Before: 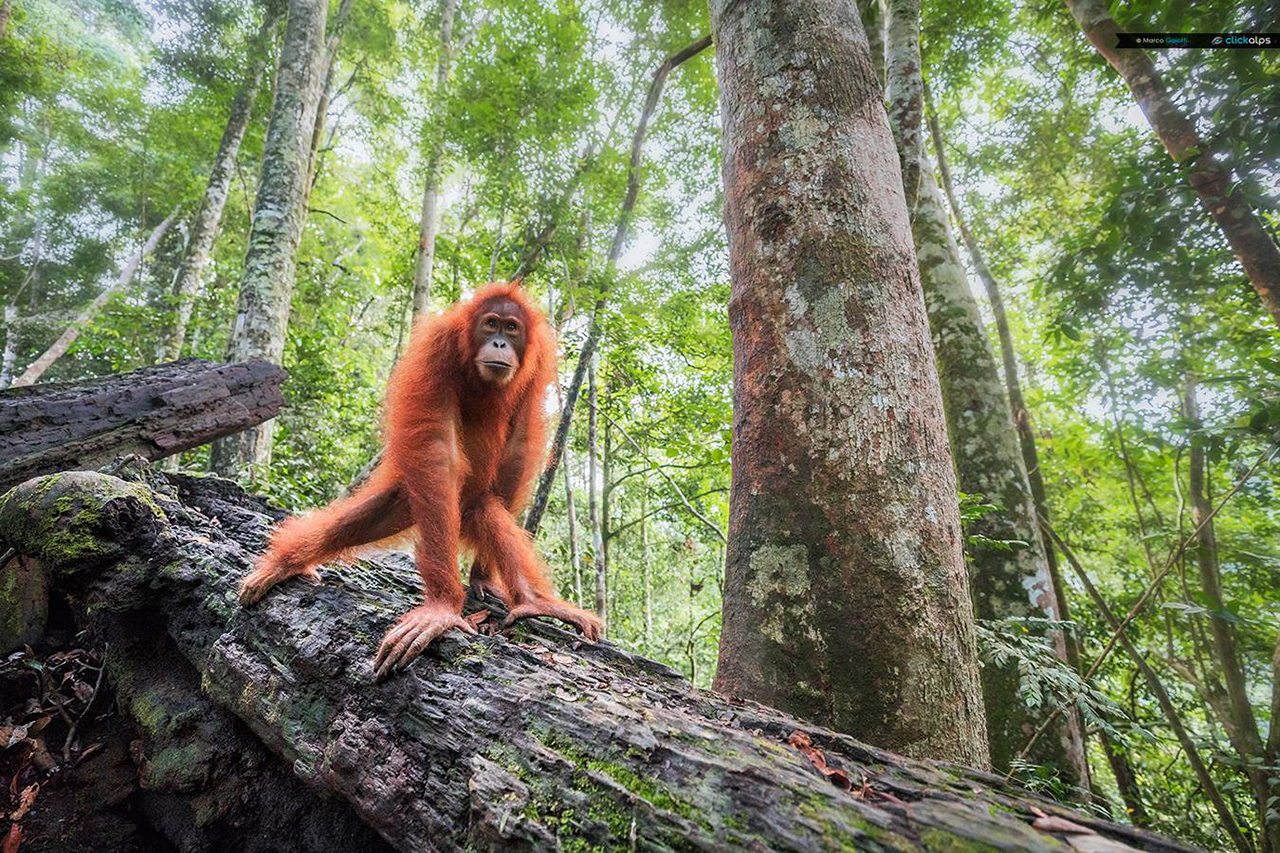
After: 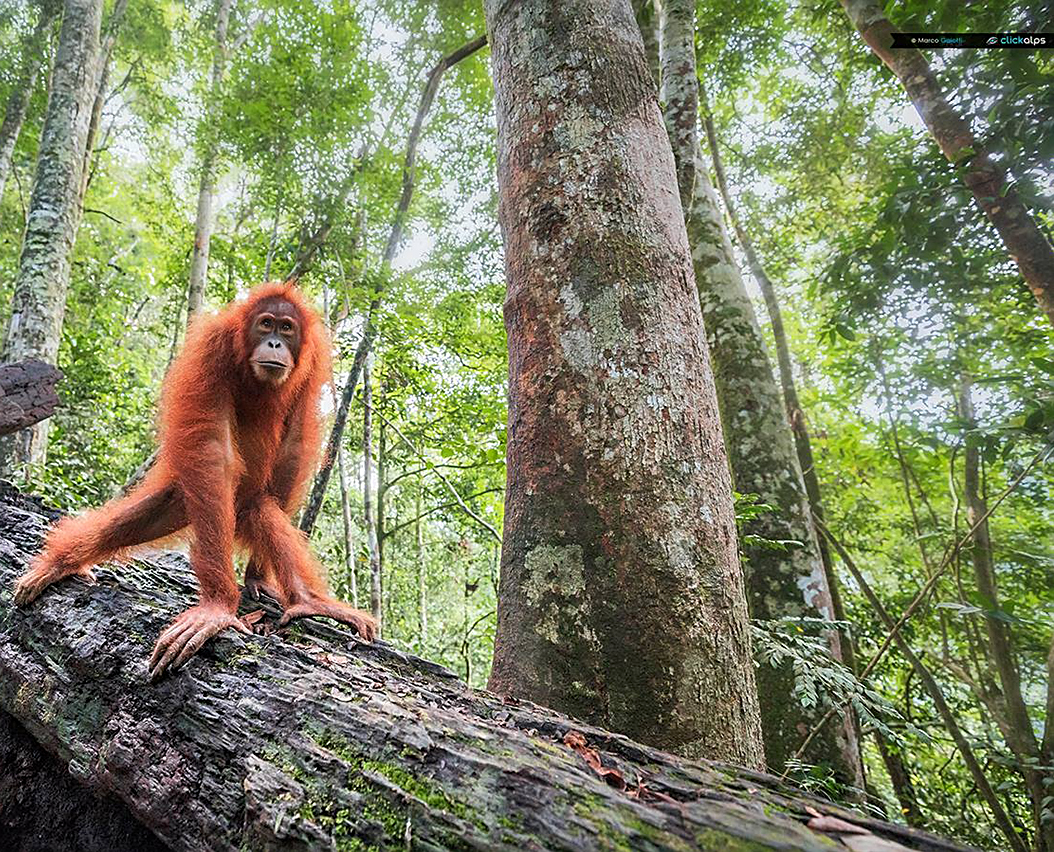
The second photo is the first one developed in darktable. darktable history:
crop: left 17.582%, bottom 0.031%
sharpen: on, module defaults
